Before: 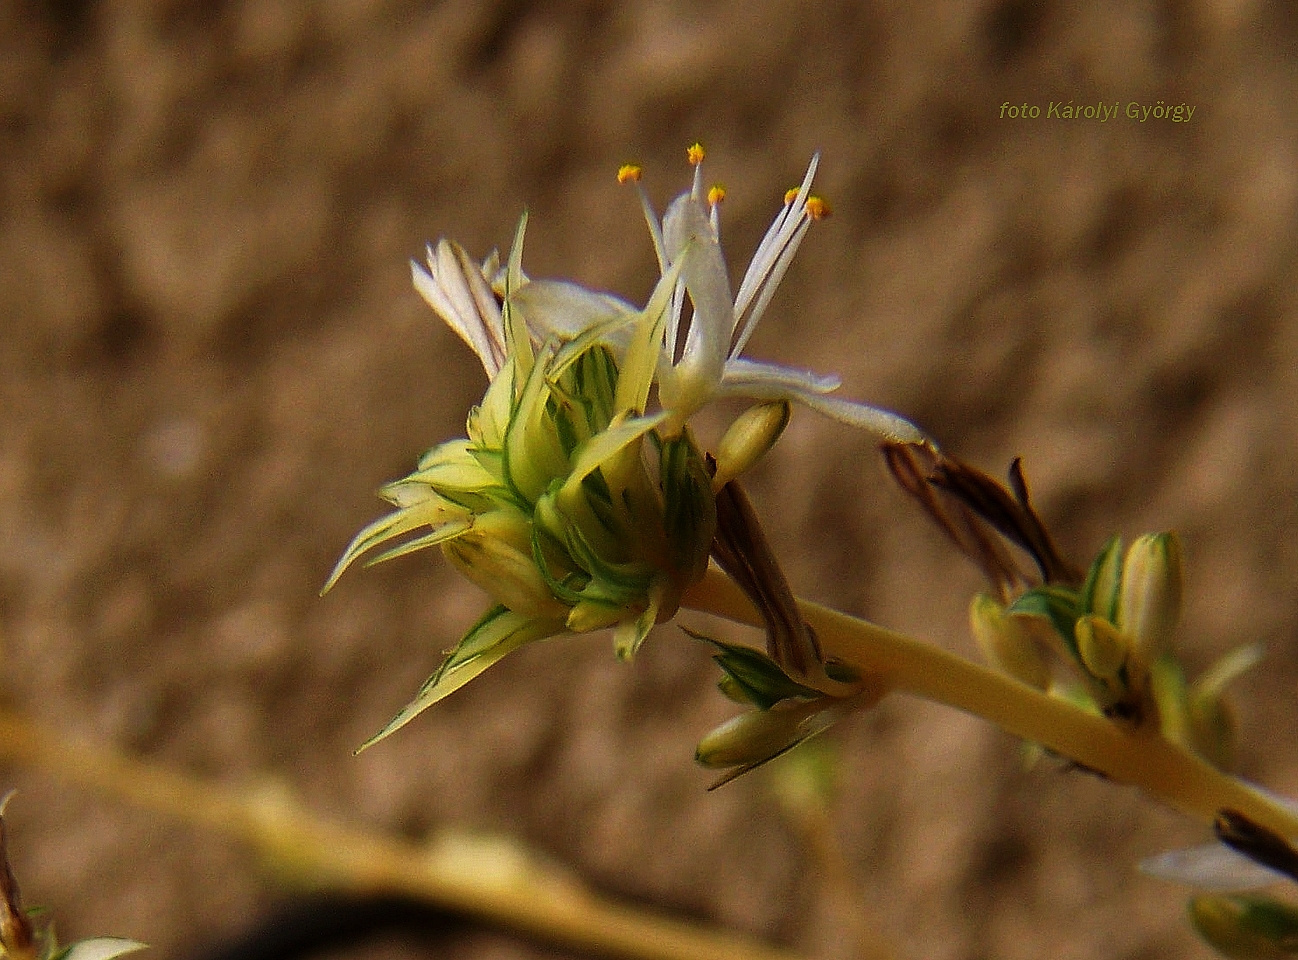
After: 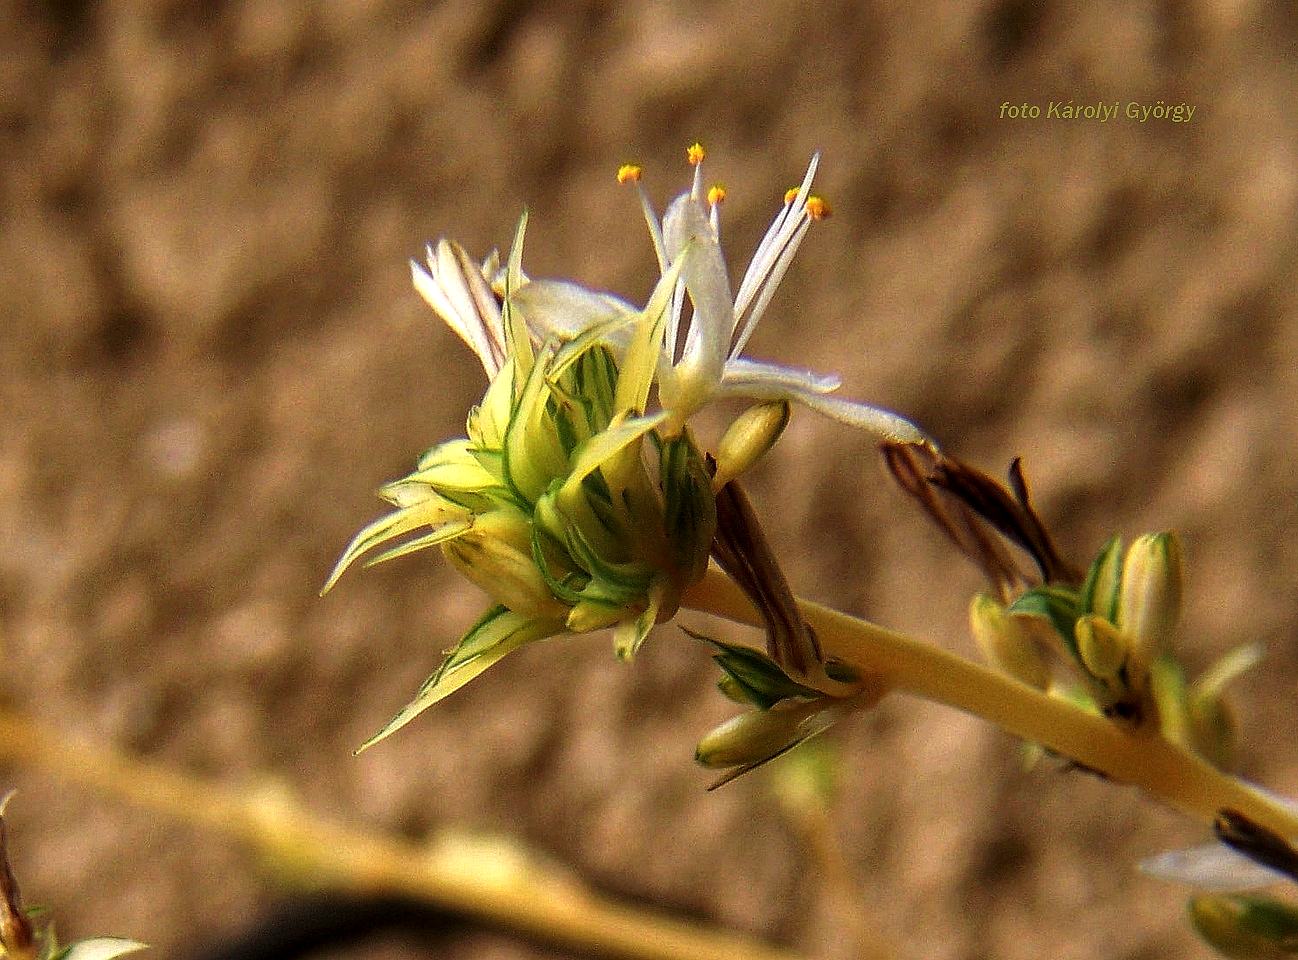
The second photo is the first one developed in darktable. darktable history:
local contrast: on, module defaults
exposure: black level correction 0, exposure 0.703 EV, compensate highlight preservation false
